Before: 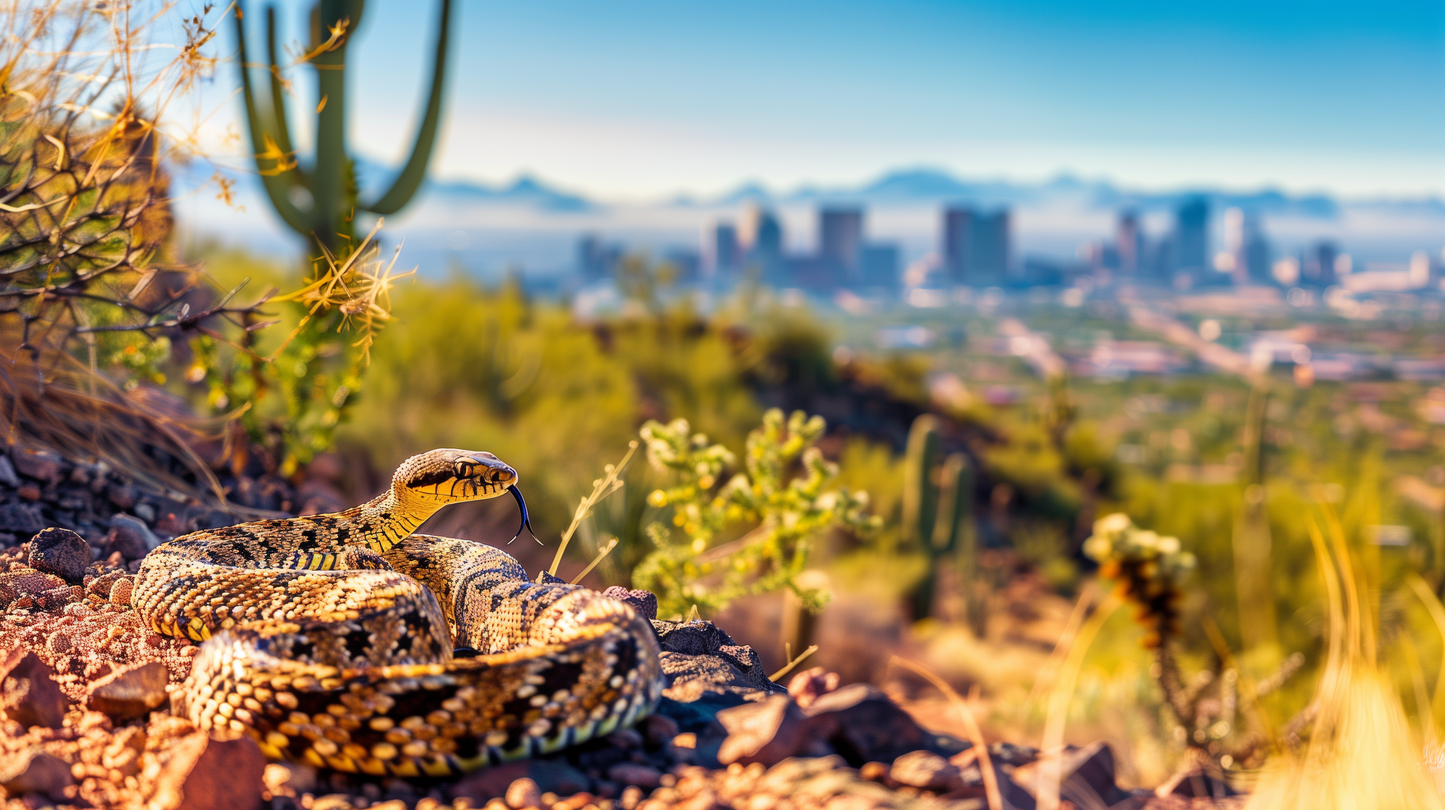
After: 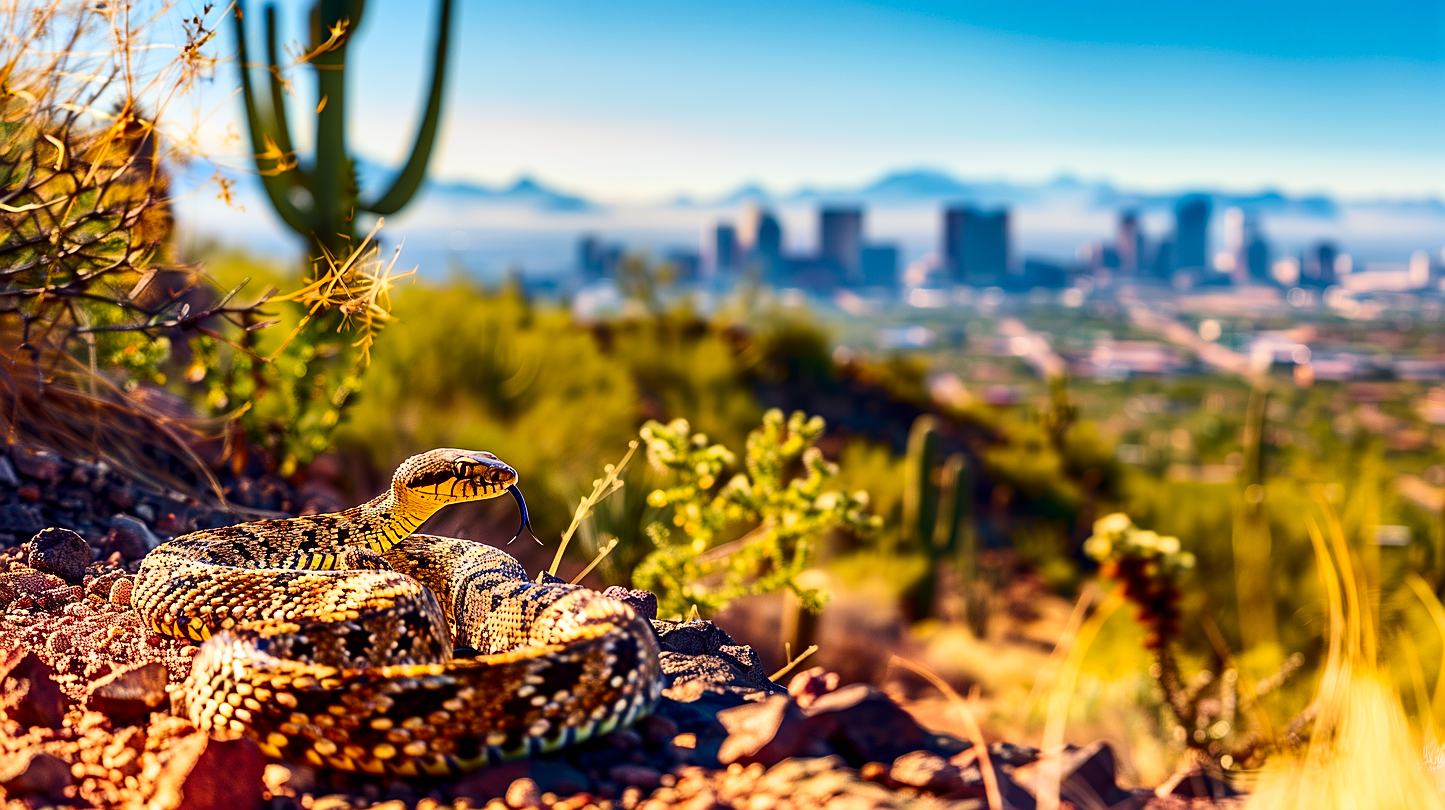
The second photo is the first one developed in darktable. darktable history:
contrast brightness saturation: contrast 0.21, brightness -0.11, saturation 0.21
sharpen: on, module defaults
